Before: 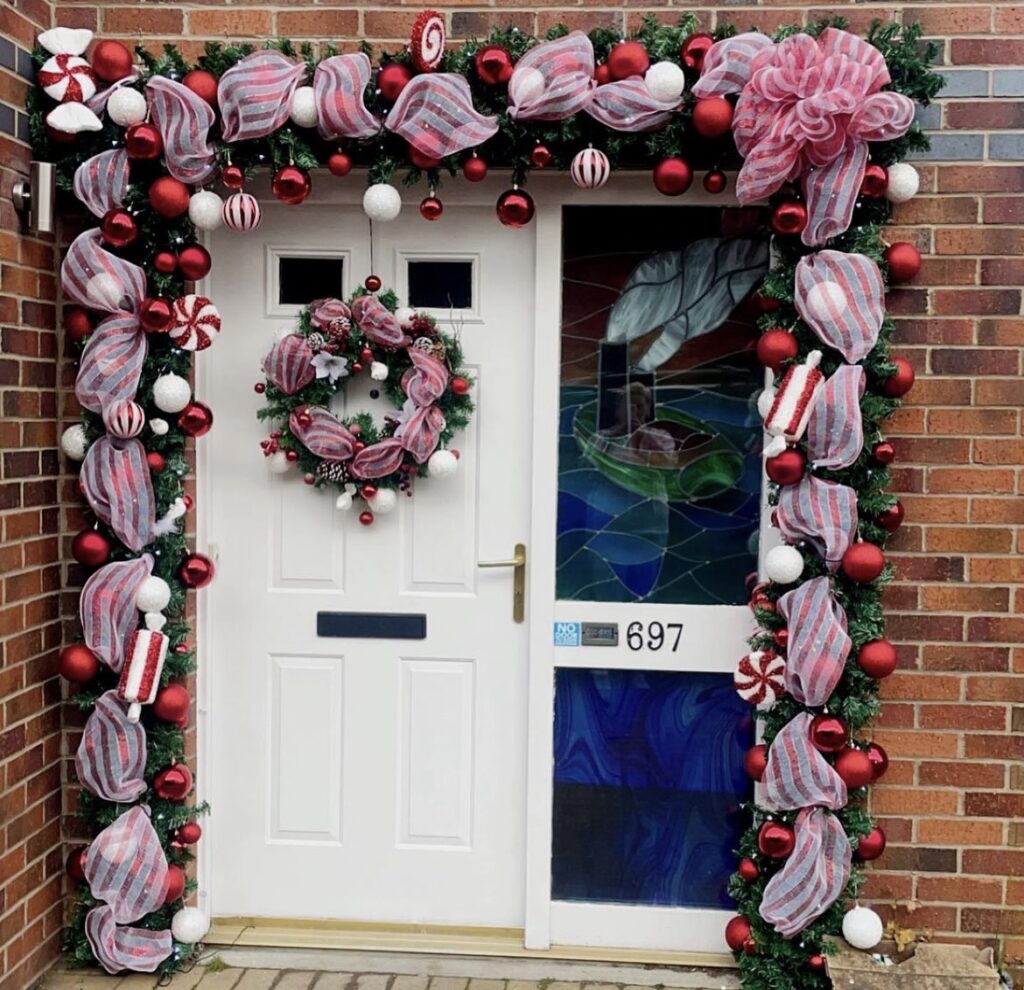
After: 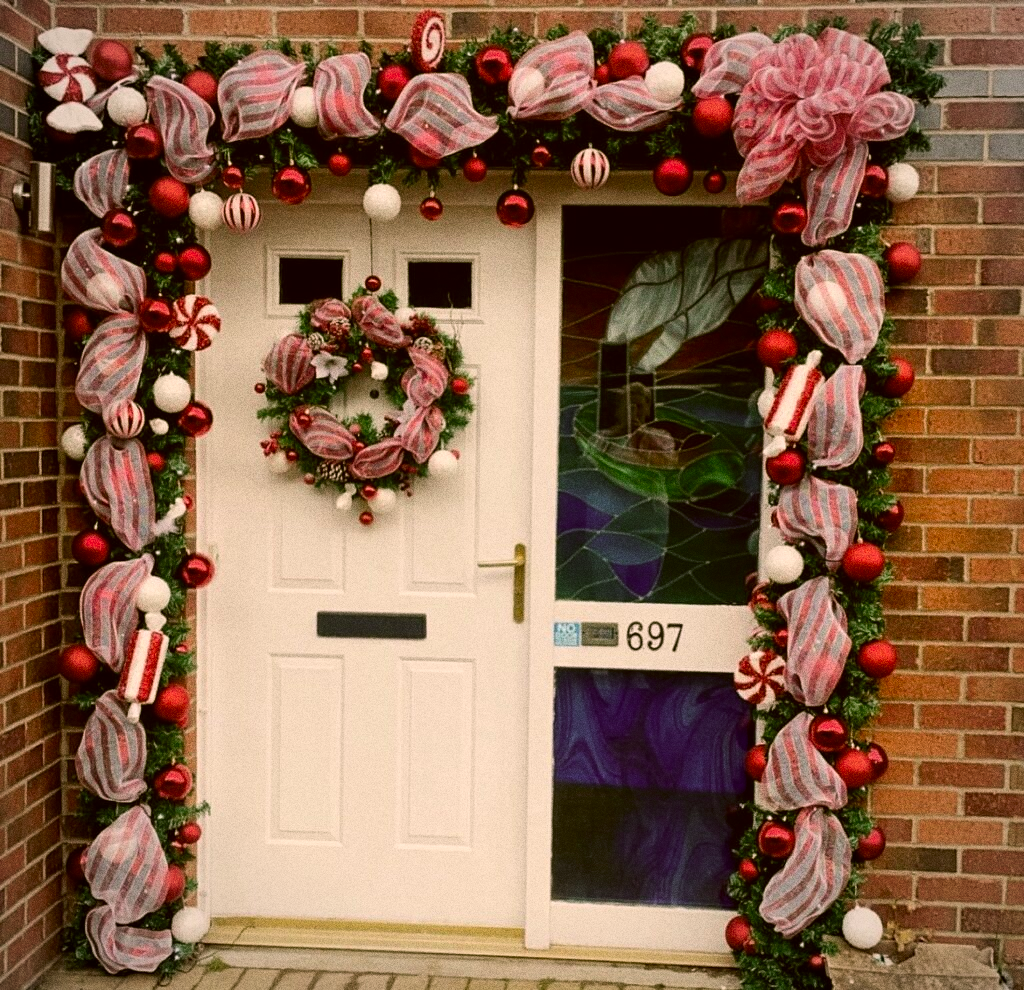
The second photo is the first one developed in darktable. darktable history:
grain: coarseness 0.09 ISO, strength 40%
color correction: highlights a* 8.98, highlights b* 15.09, shadows a* -0.49, shadows b* 26.52
vignetting: fall-off radius 81.94%
